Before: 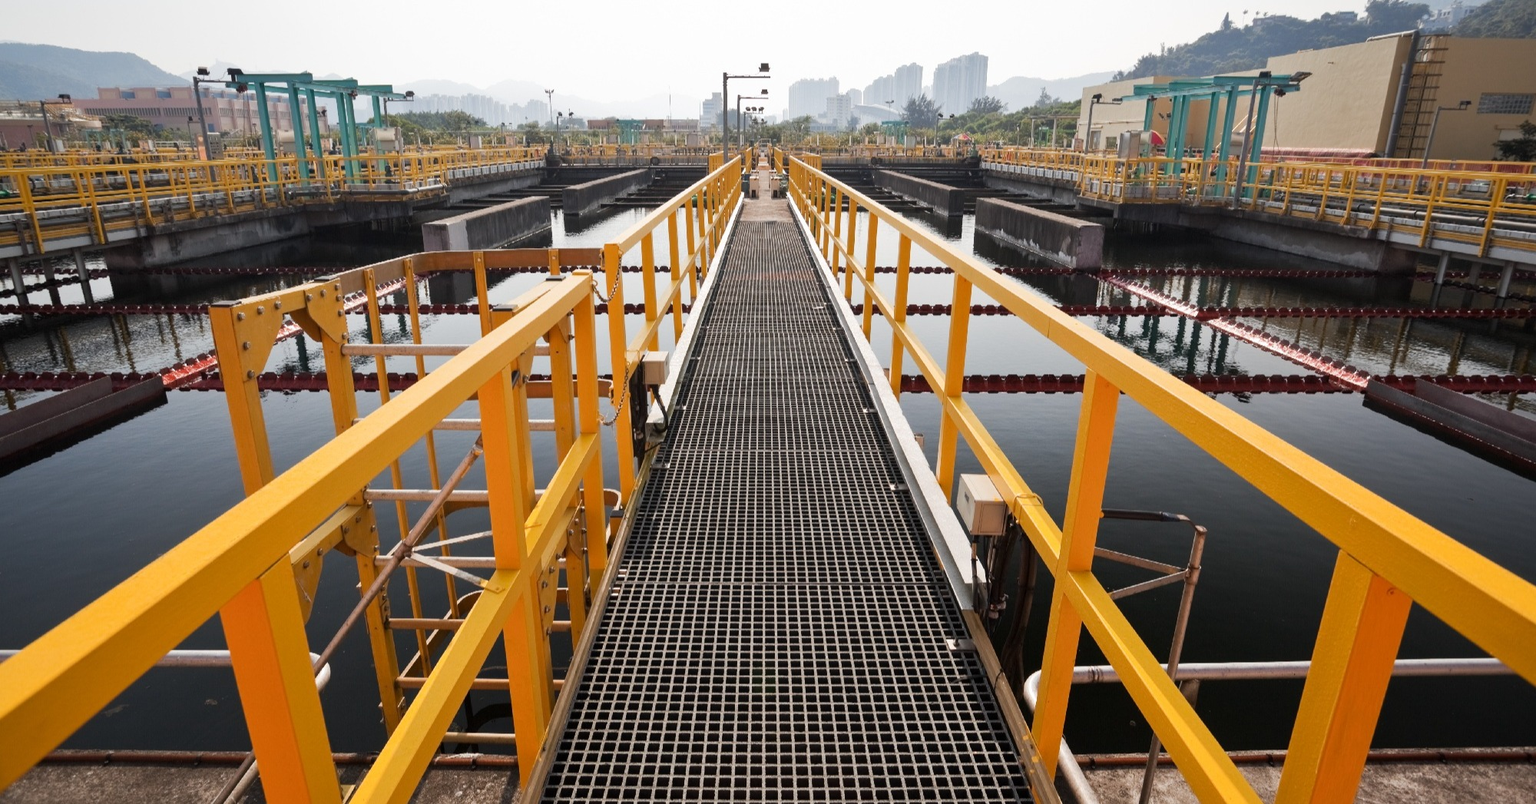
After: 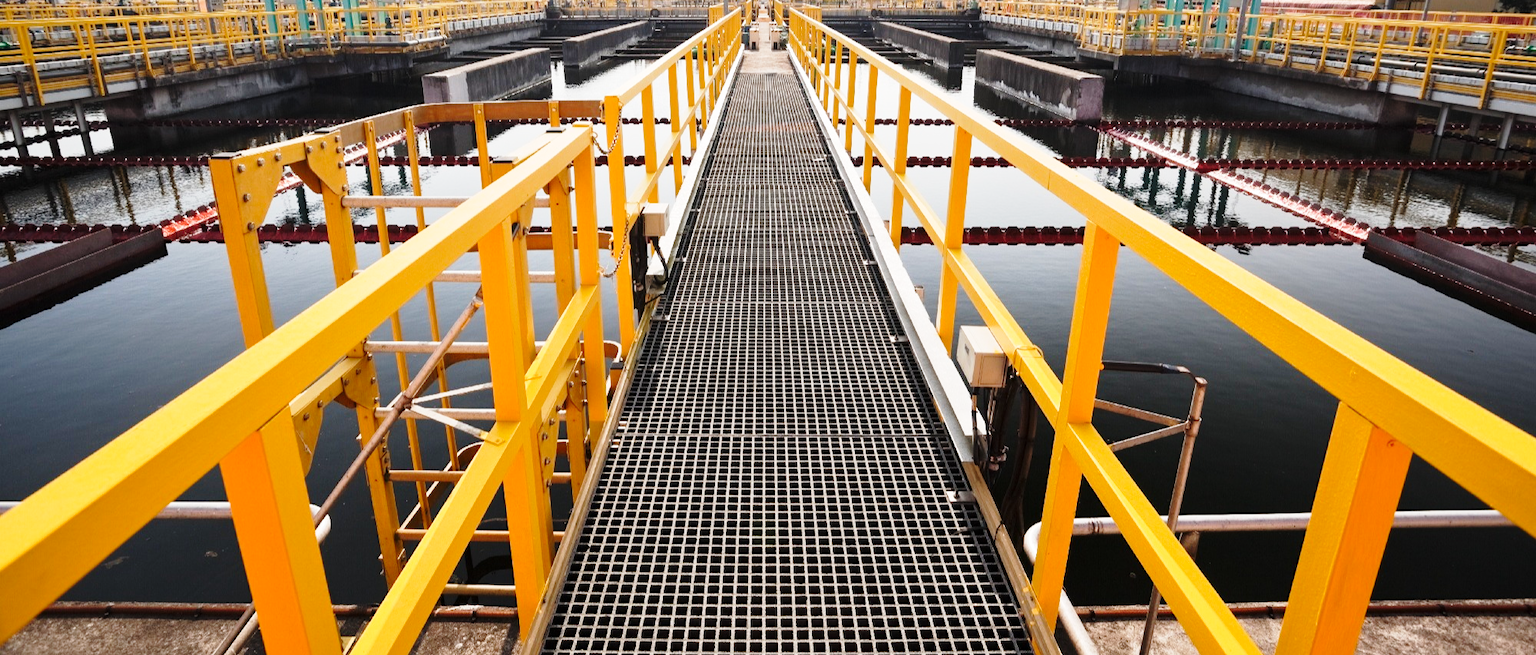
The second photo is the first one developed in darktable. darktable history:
crop and rotate: top 18.507%
base curve: curves: ch0 [(0, 0) (0.028, 0.03) (0.121, 0.232) (0.46, 0.748) (0.859, 0.968) (1, 1)], preserve colors none
